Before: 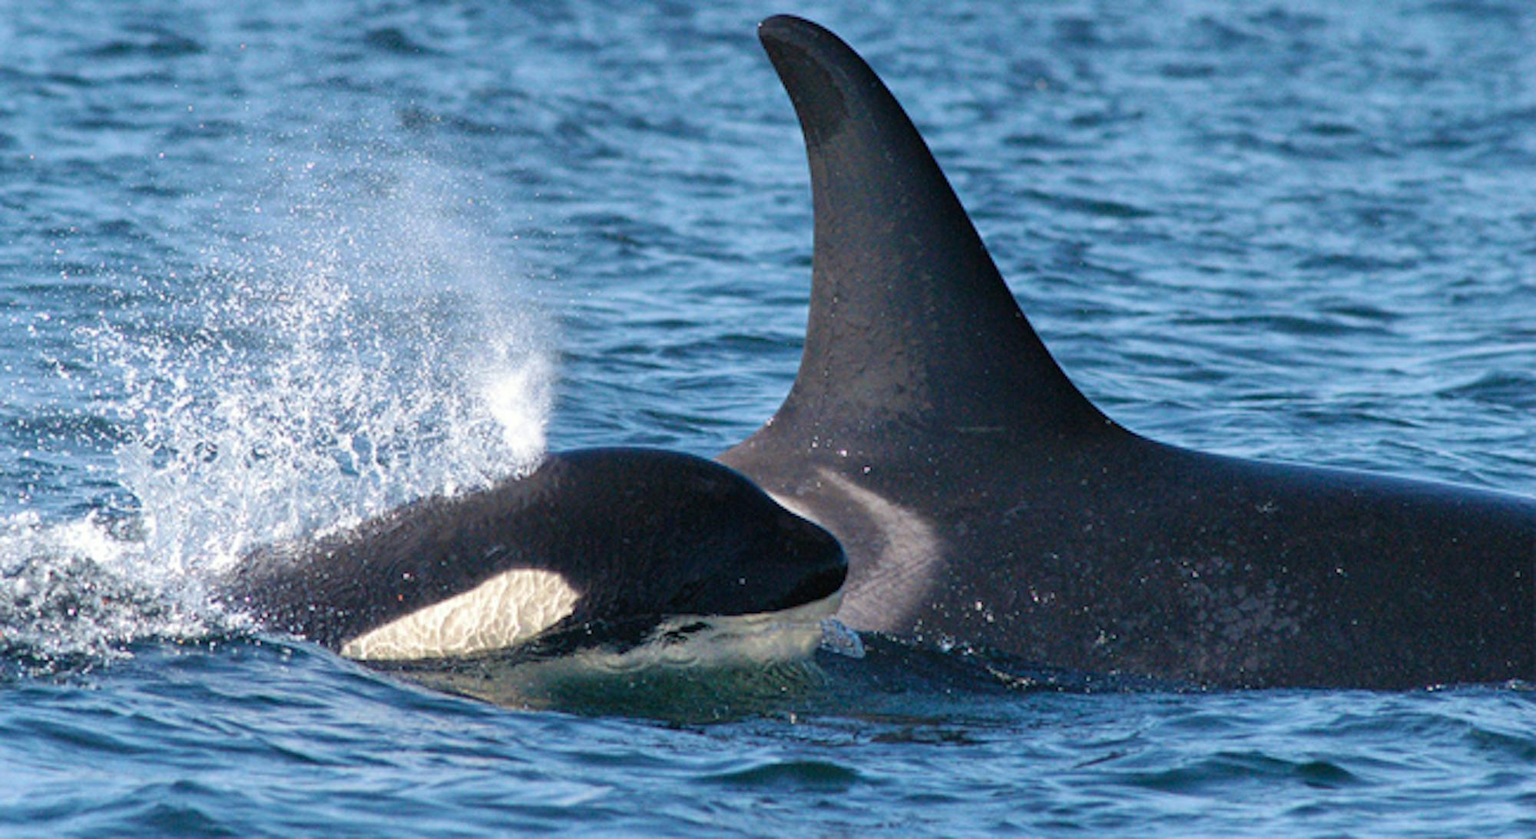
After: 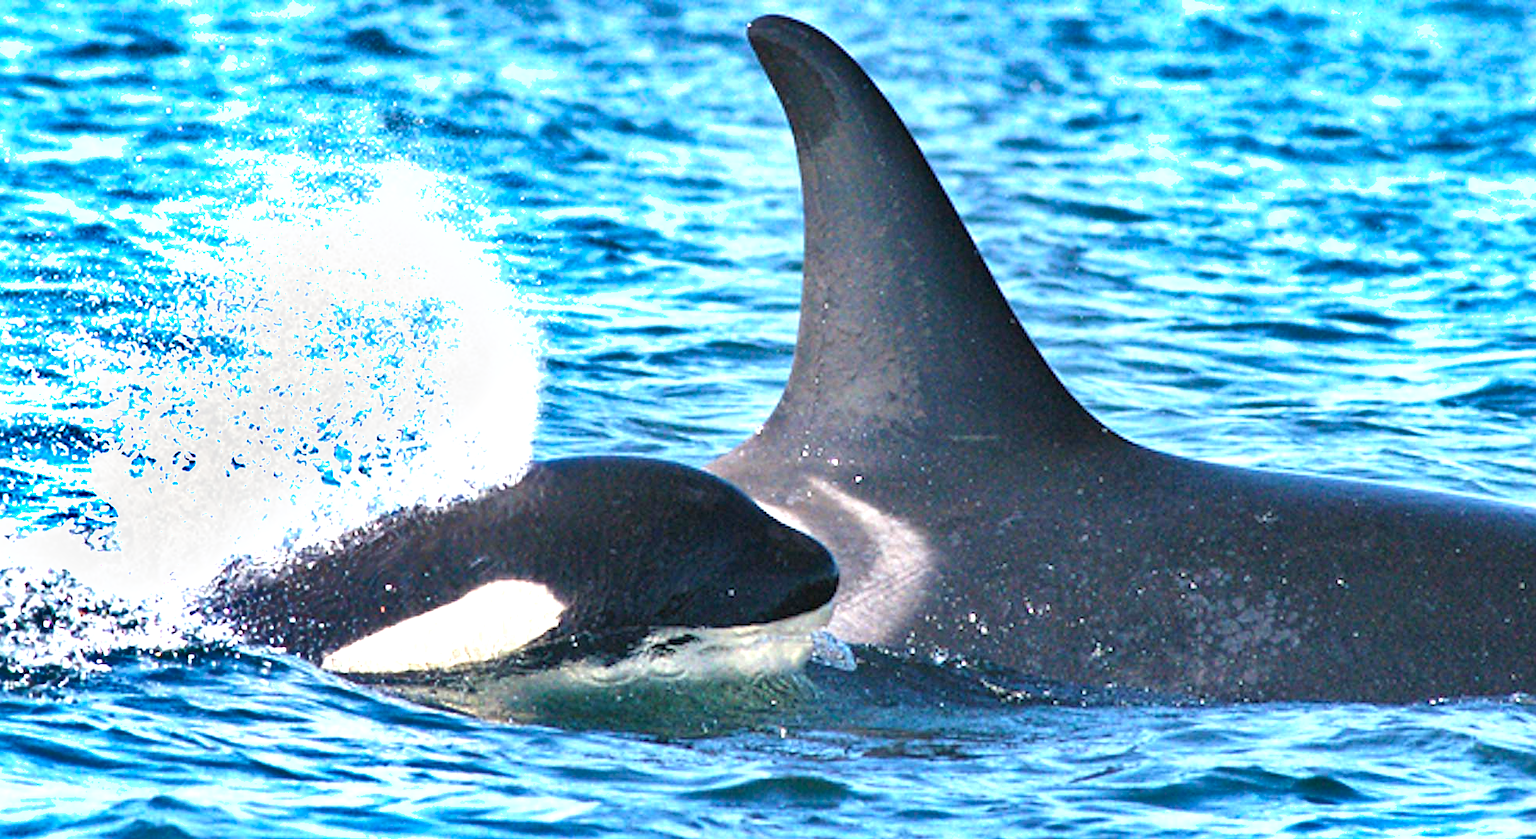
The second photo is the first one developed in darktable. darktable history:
crop: left 1.678%, right 0.272%, bottom 1.804%
shadows and highlights: highlights color adjustment 89.54%, soften with gaussian
color calibration: illuminant same as pipeline (D50), adaptation XYZ, x 0.346, y 0.359, temperature 5022.5 K, saturation algorithm version 1 (2020)
exposure: black level correction 0, exposure 1.455 EV, compensate exposure bias true, compensate highlight preservation false
sharpen: radius 1.817, amount 0.414, threshold 1.54
